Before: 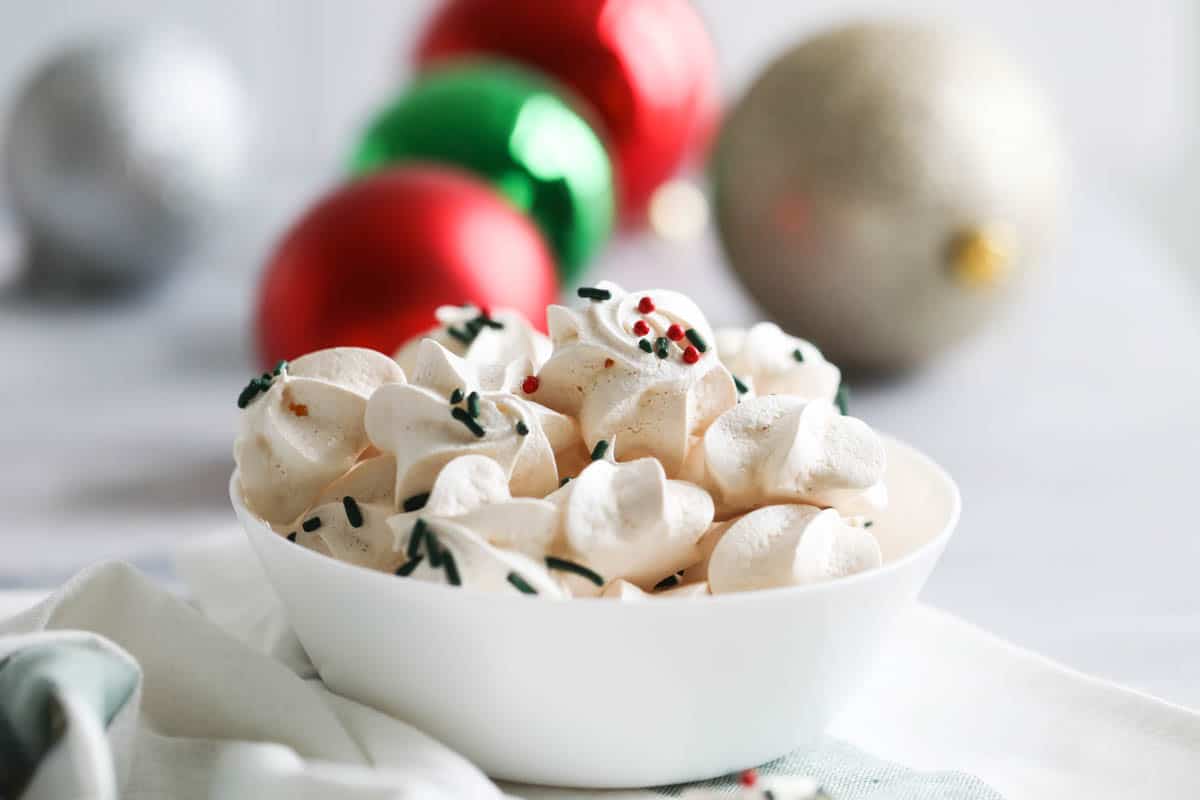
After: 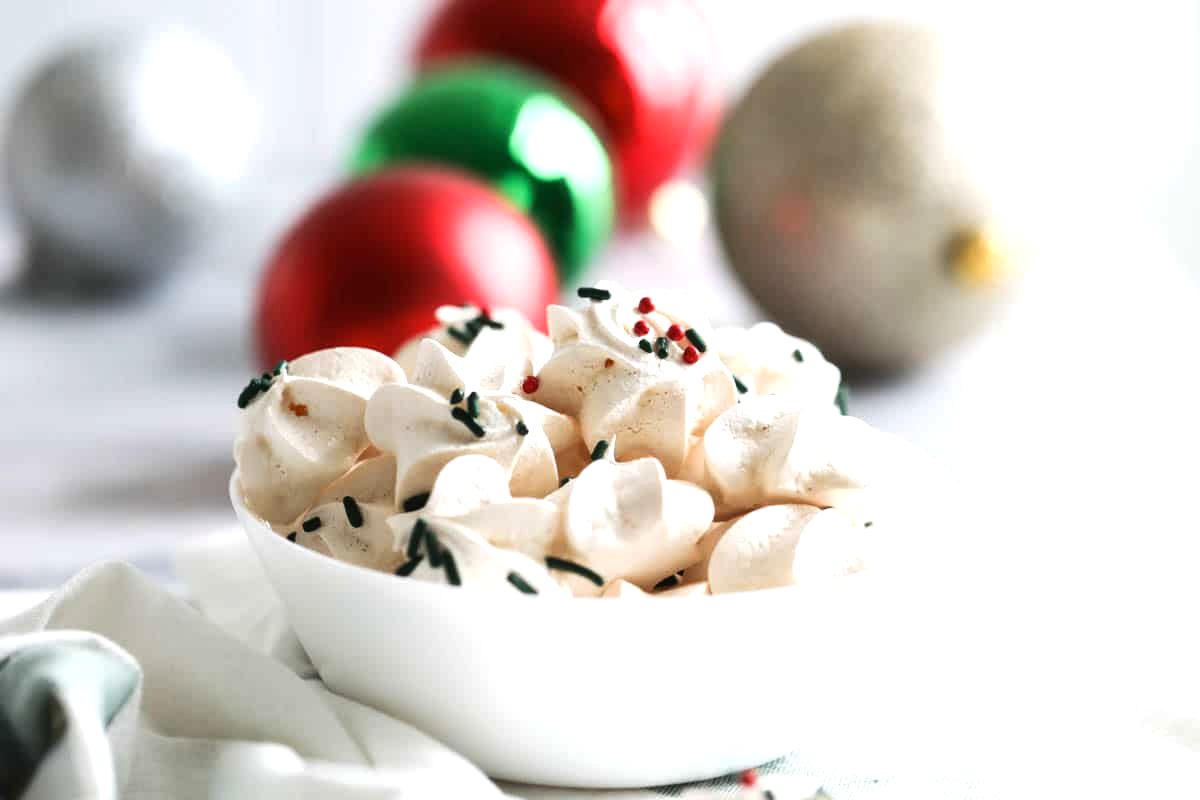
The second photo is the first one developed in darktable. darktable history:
tone equalizer: -8 EV -0.417 EV, -7 EV -0.389 EV, -6 EV -0.333 EV, -5 EV -0.222 EV, -3 EV 0.222 EV, -2 EV 0.333 EV, -1 EV 0.389 EV, +0 EV 0.417 EV, edges refinement/feathering 500, mask exposure compensation -1.57 EV, preserve details no
exposure: exposure 0.127 EV, compensate highlight preservation false
